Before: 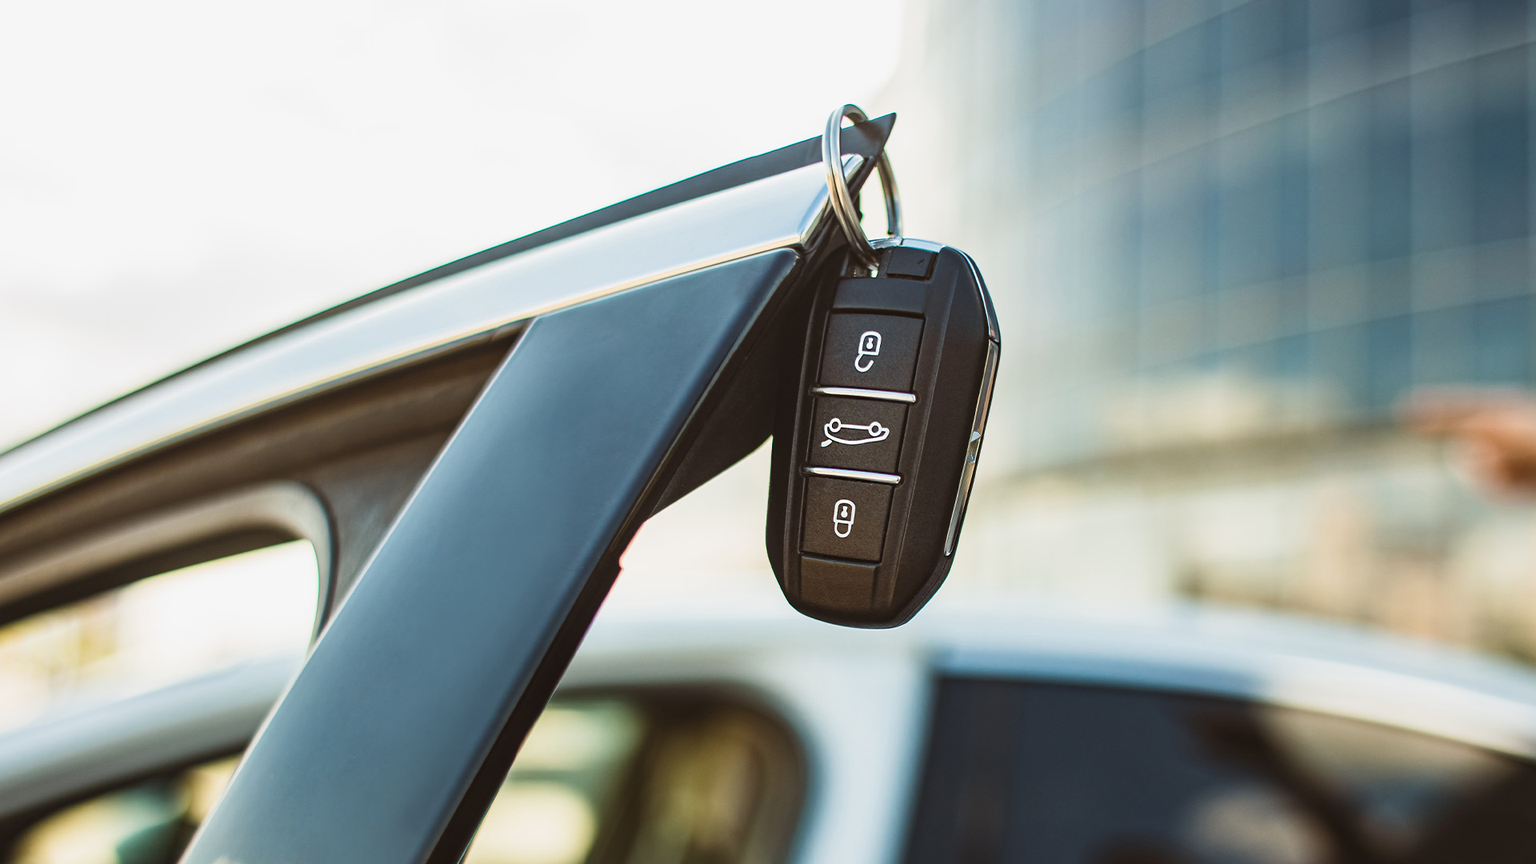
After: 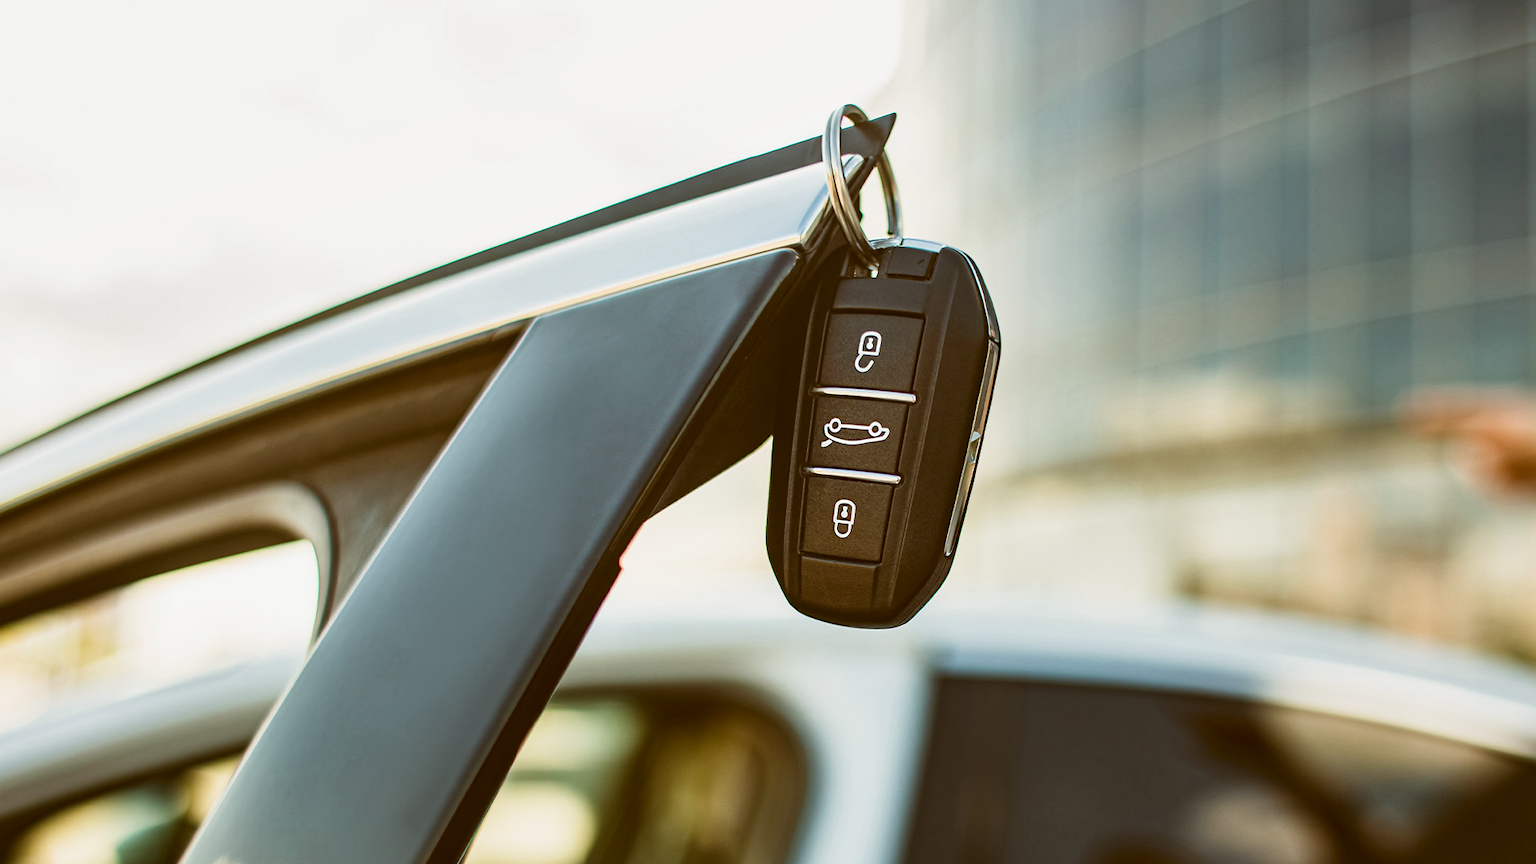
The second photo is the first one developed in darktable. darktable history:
shadows and highlights: shadows 32.34, highlights -31.75, soften with gaussian
color correction: highlights a* -0.342, highlights b* 0.152, shadows a* 5.04, shadows b* 20.57
